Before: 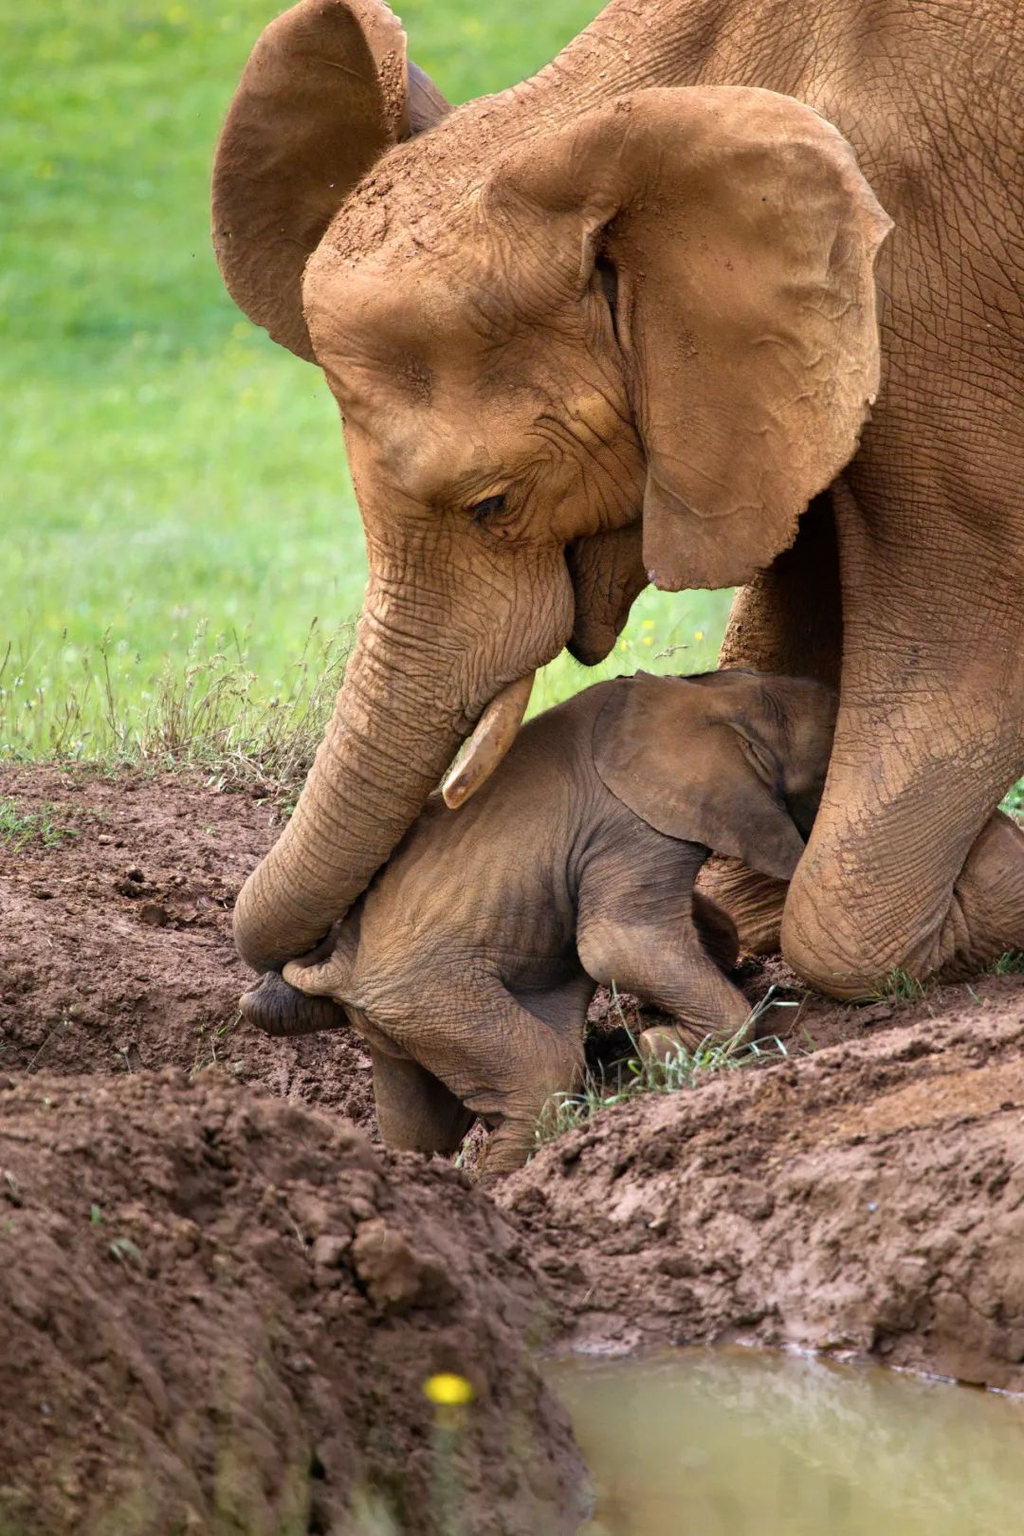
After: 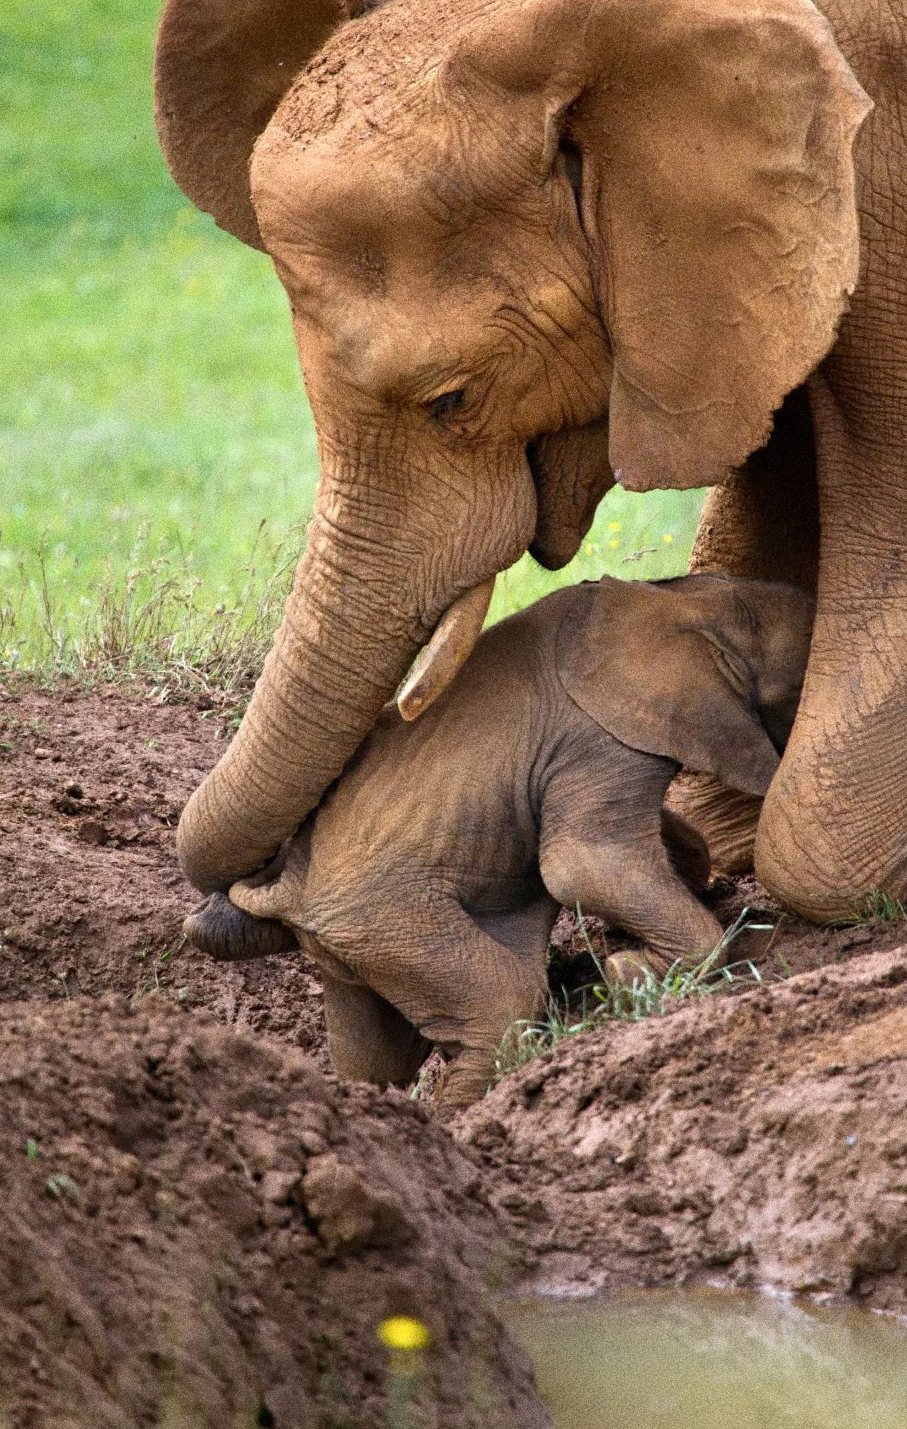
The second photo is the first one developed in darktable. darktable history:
crop: left 6.446%, top 8.188%, right 9.538%, bottom 3.548%
grain: coarseness 14.49 ISO, strength 48.04%, mid-tones bias 35%
